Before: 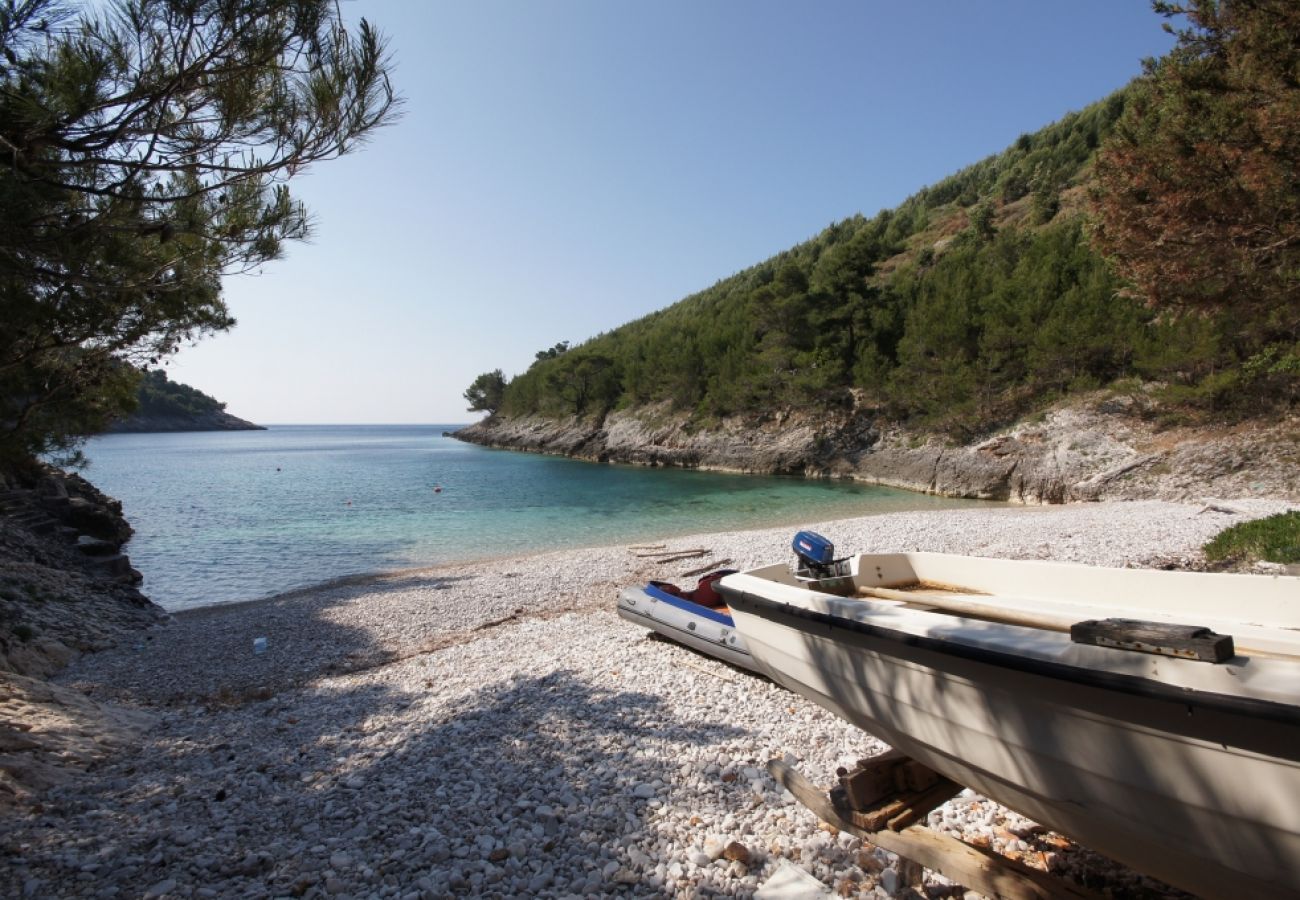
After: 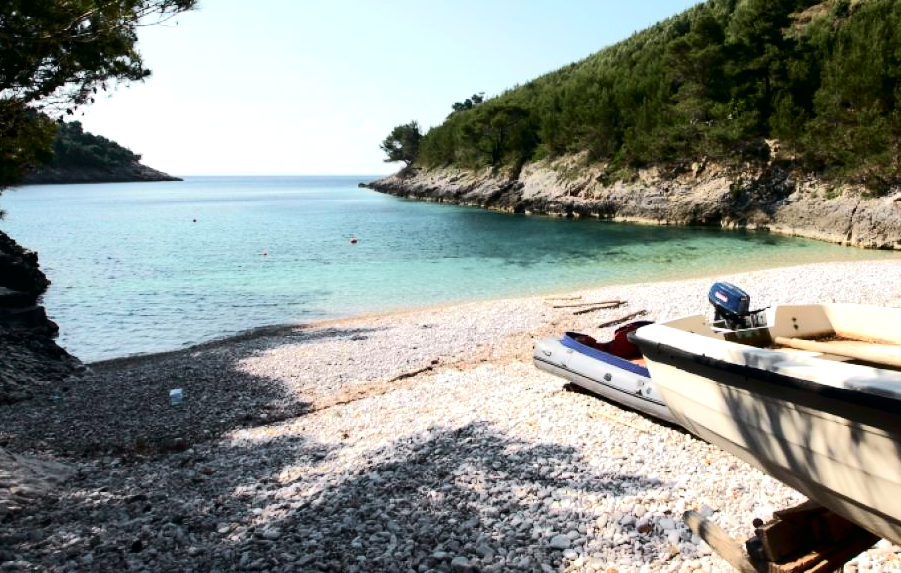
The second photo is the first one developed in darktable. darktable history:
crop: left 6.488%, top 27.668%, right 24.183%, bottom 8.656%
tone equalizer: -8 EV -0.75 EV, -7 EV -0.7 EV, -6 EV -0.6 EV, -5 EV -0.4 EV, -3 EV 0.4 EV, -2 EV 0.6 EV, -1 EV 0.7 EV, +0 EV 0.75 EV, edges refinement/feathering 500, mask exposure compensation -1.57 EV, preserve details no
tone curve: curves: ch0 [(0, 0) (0.037, 0.011) (0.135, 0.093) (0.266, 0.281) (0.461, 0.555) (0.581, 0.716) (0.675, 0.793) (0.767, 0.849) (0.91, 0.924) (1, 0.979)]; ch1 [(0, 0) (0.292, 0.278) (0.431, 0.418) (0.493, 0.479) (0.506, 0.5) (0.532, 0.537) (0.562, 0.581) (0.641, 0.663) (0.754, 0.76) (1, 1)]; ch2 [(0, 0) (0.294, 0.3) (0.361, 0.372) (0.429, 0.445) (0.478, 0.486) (0.502, 0.498) (0.518, 0.522) (0.531, 0.549) (0.561, 0.59) (0.64, 0.655) (0.693, 0.706) (0.845, 0.833) (1, 0.951)], color space Lab, independent channels, preserve colors none
